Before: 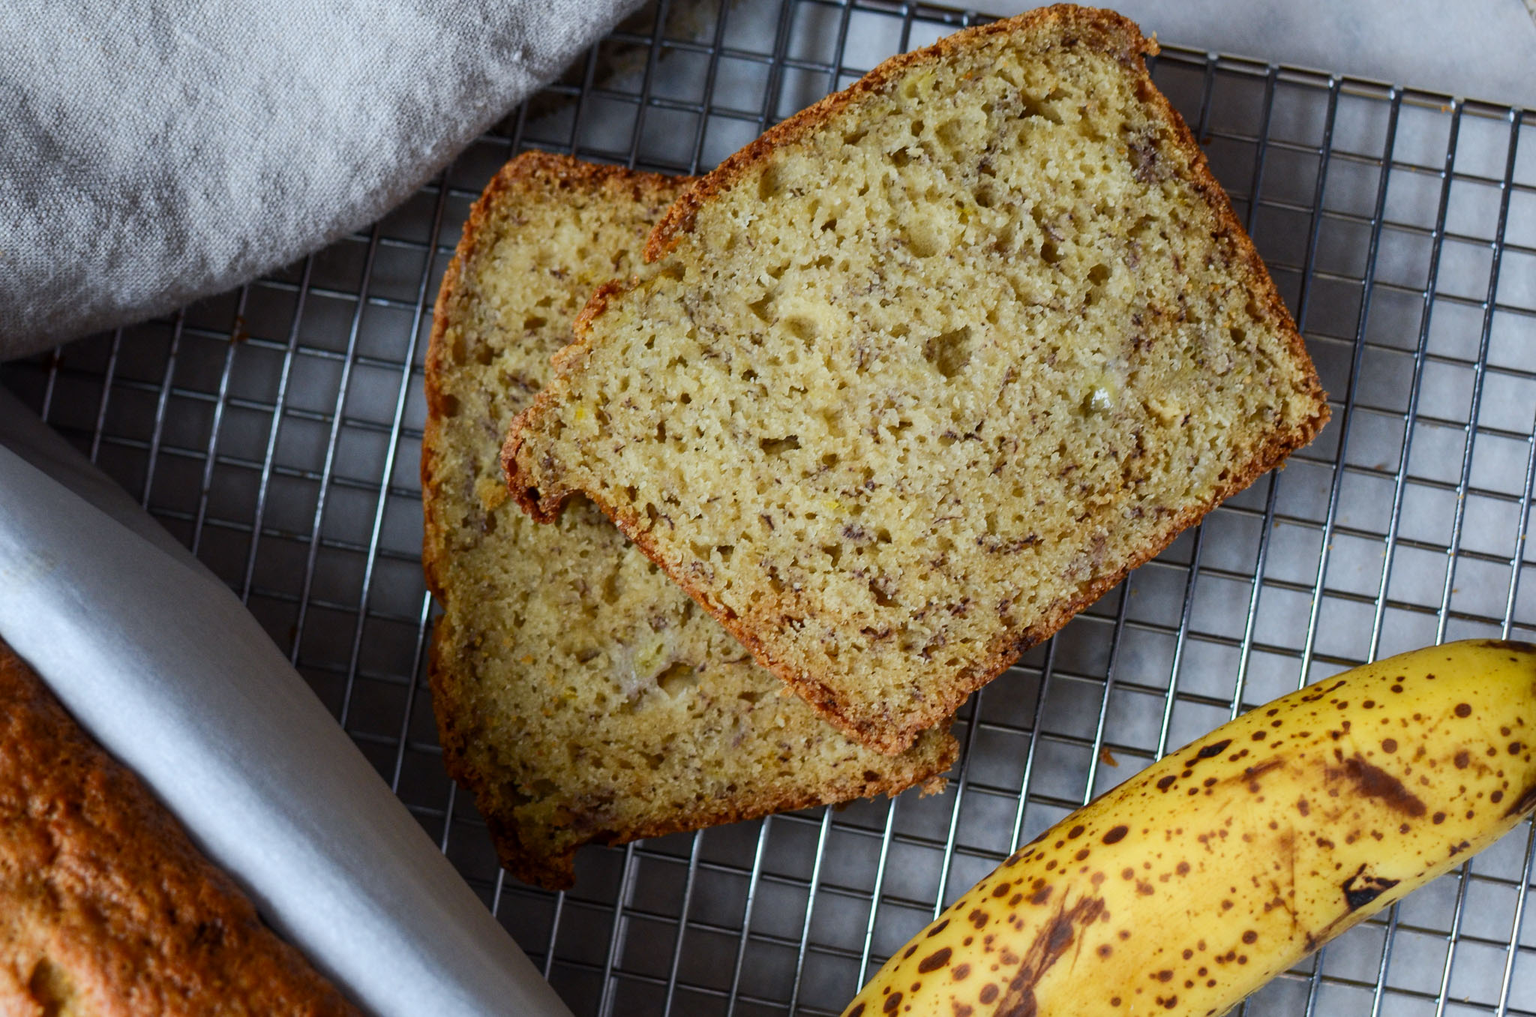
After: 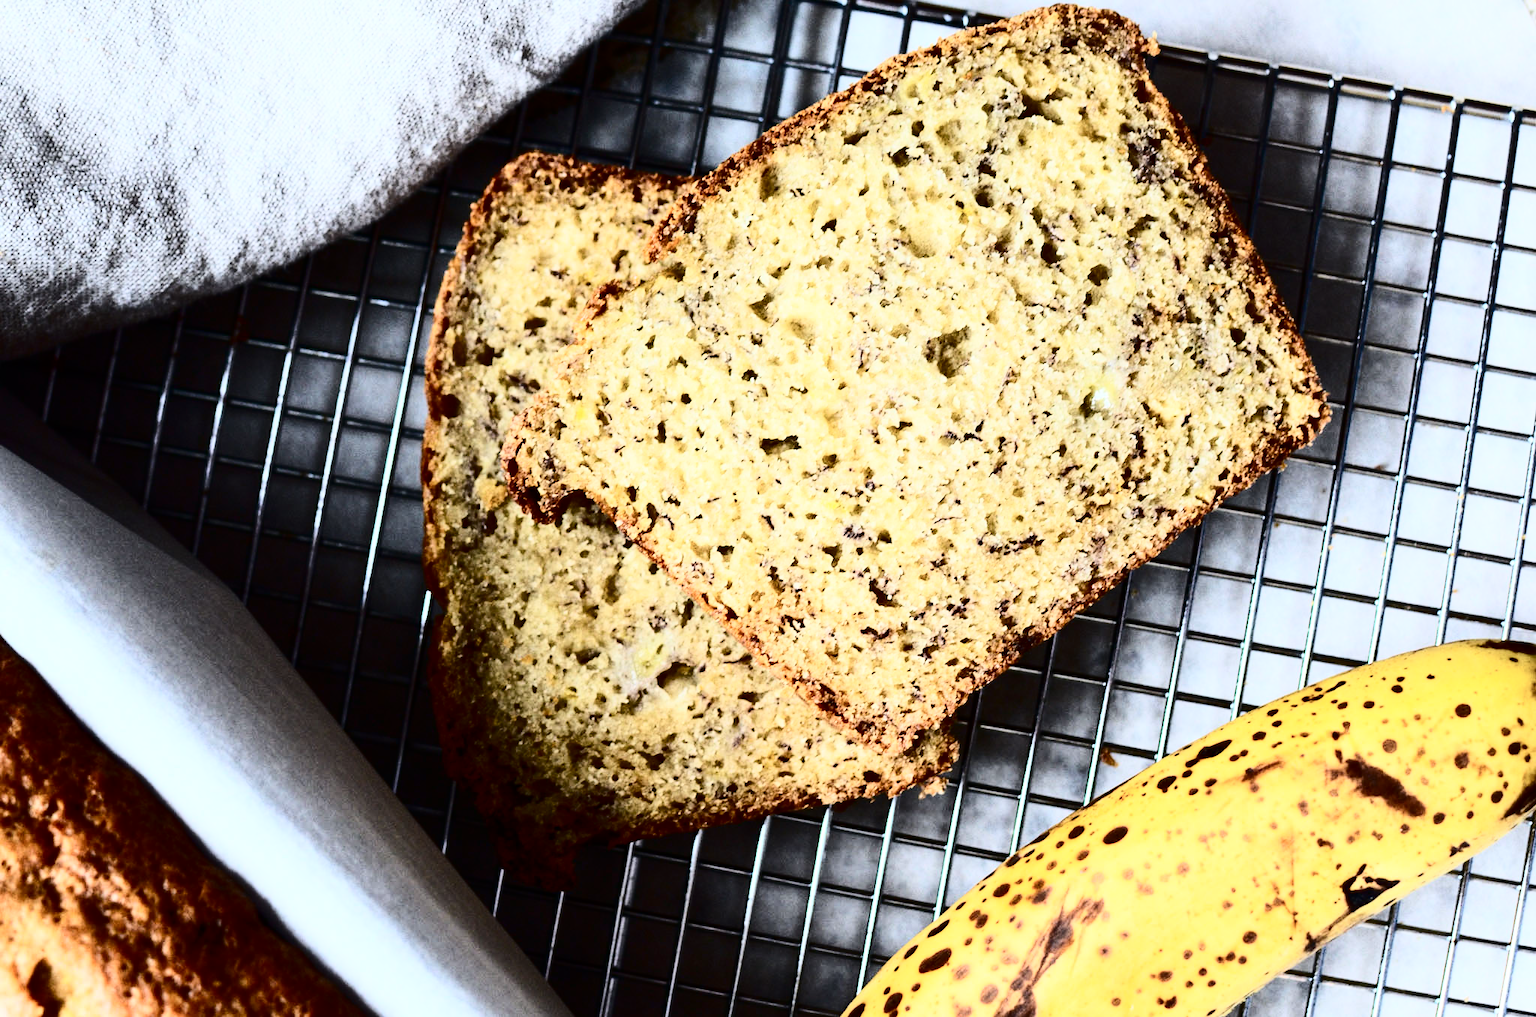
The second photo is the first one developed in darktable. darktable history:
contrast brightness saturation: contrast 0.5, saturation -0.1
base curve: curves: ch0 [(0, 0) (0.028, 0.03) (0.121, 0.232) (0.46, 0.748) (0.859, 0.968) (1, 1)]
